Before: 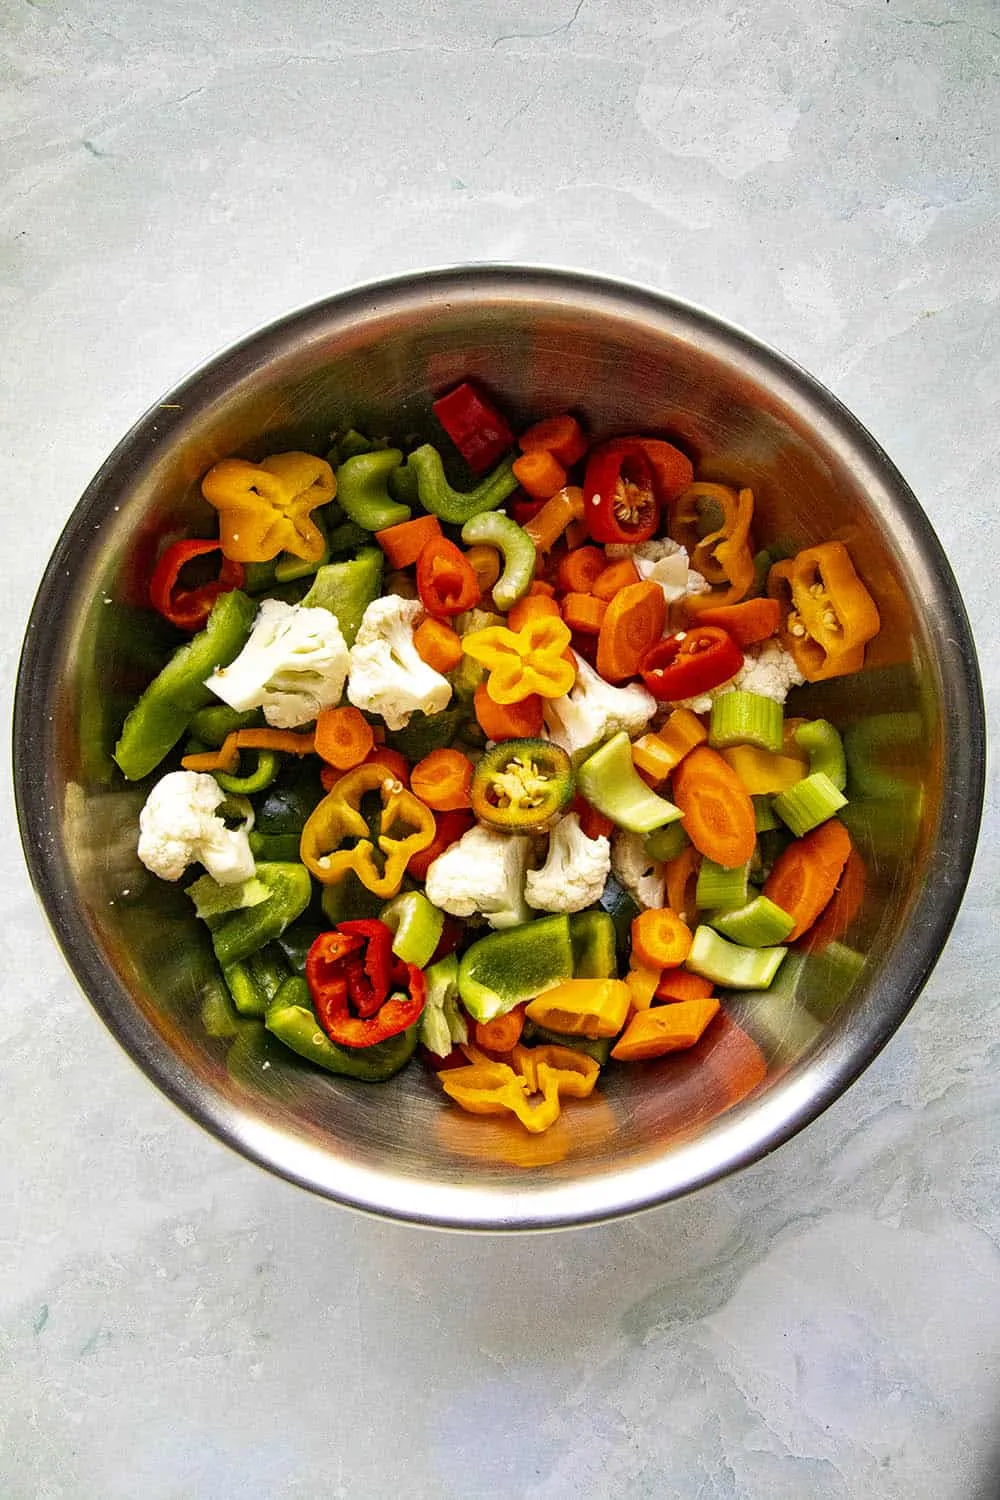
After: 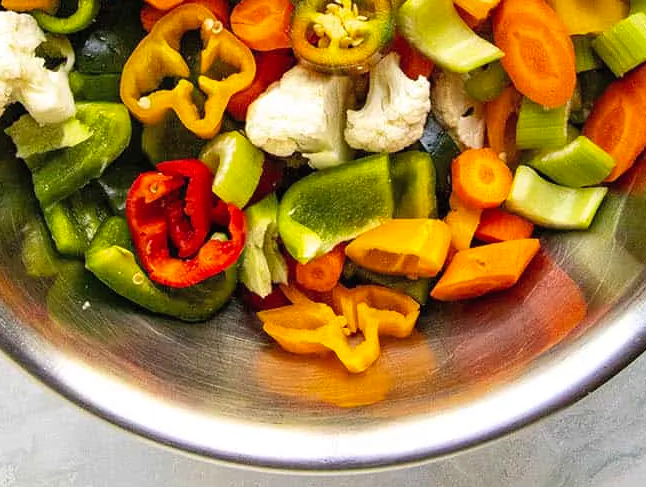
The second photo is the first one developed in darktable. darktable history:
crop: left 18.001%, top 50.677%, right 17.348%, bottom 16.801%
contrast brightness saturation: contrast 0.028, brightness 0.064, saturation 0.135
